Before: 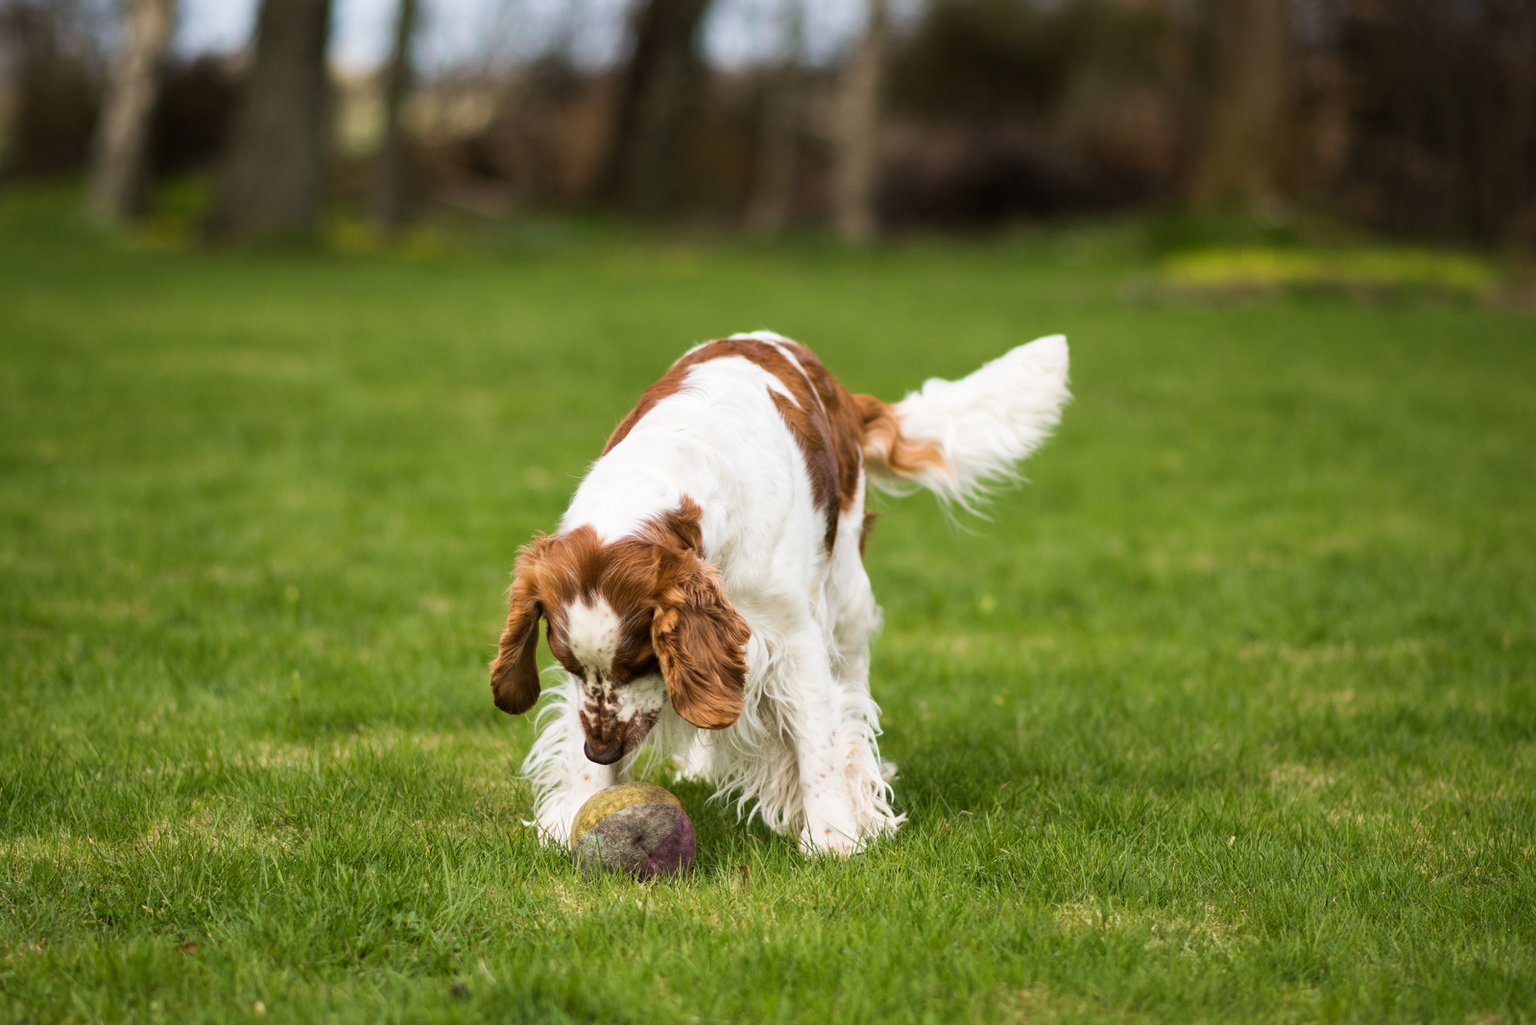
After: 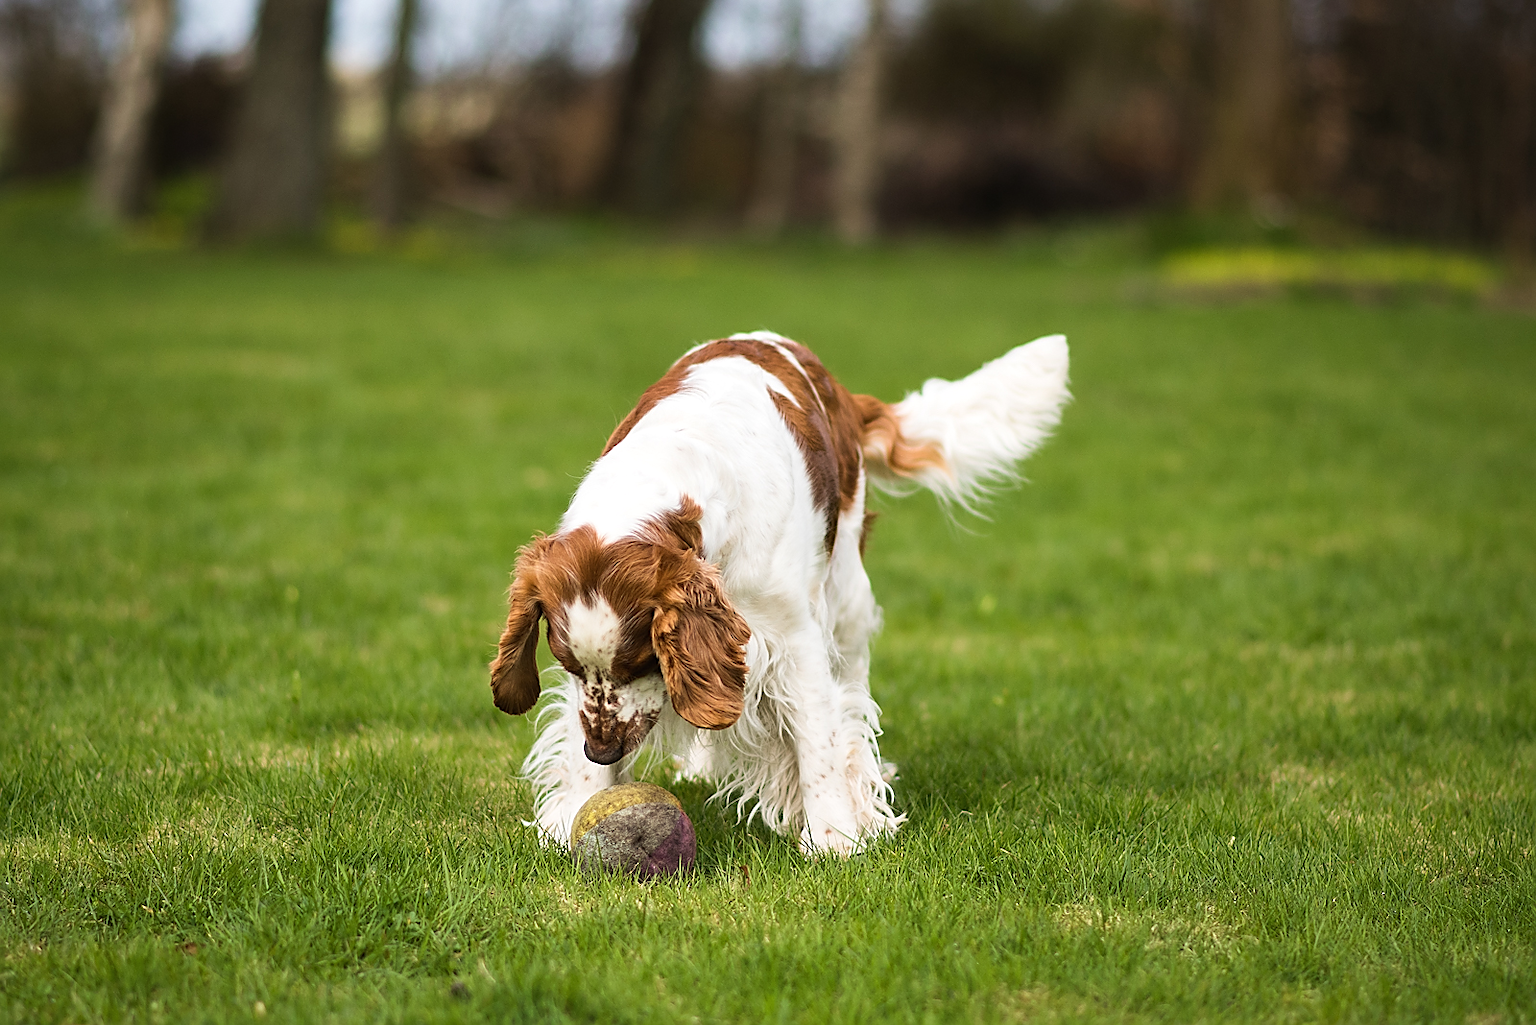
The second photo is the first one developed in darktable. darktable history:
sharpen: radius 1.366, amount 1.255, threshold 0.797
exposure: black level correction -0.001, exposure 0.08 EV, compensate highlight preservation false
